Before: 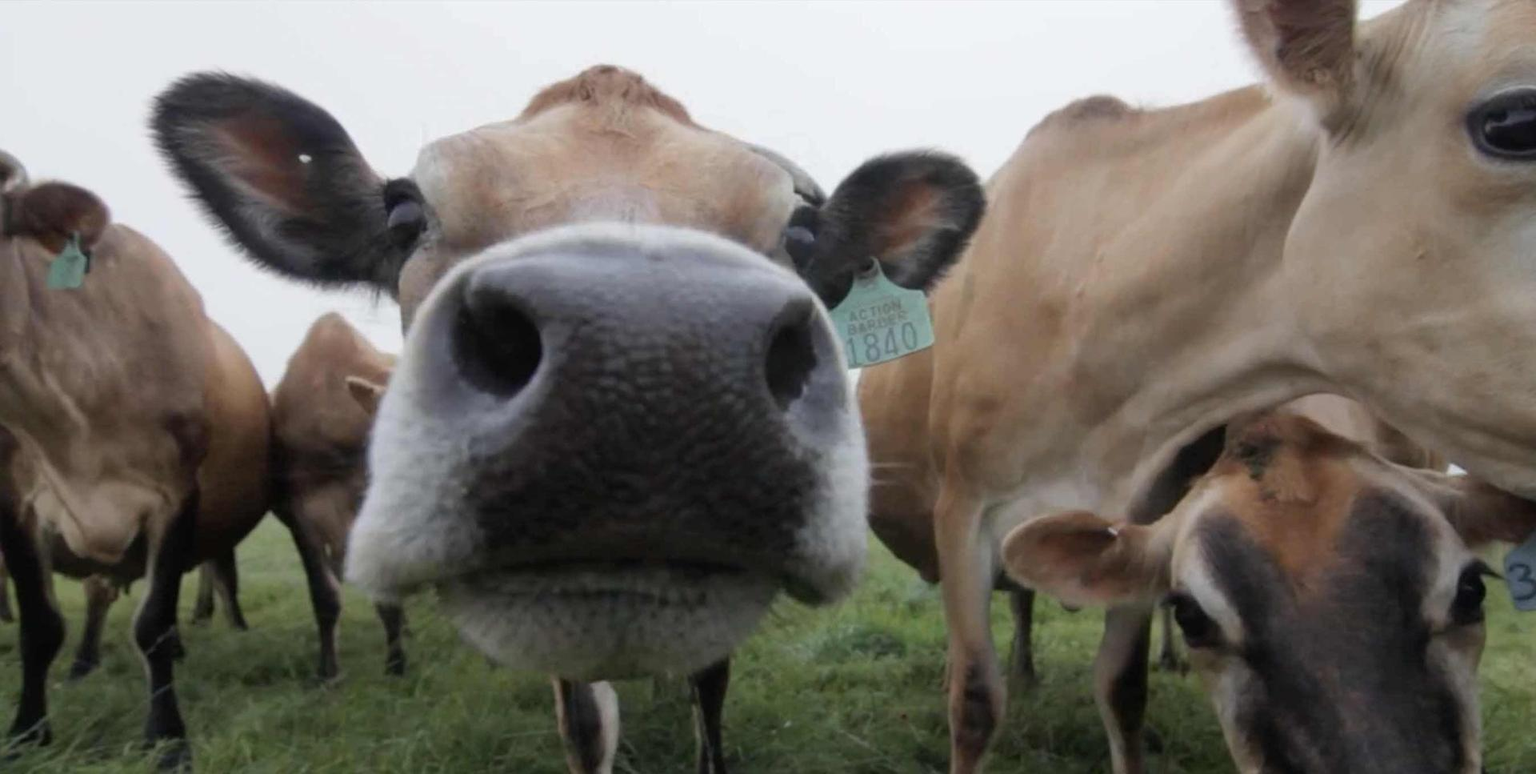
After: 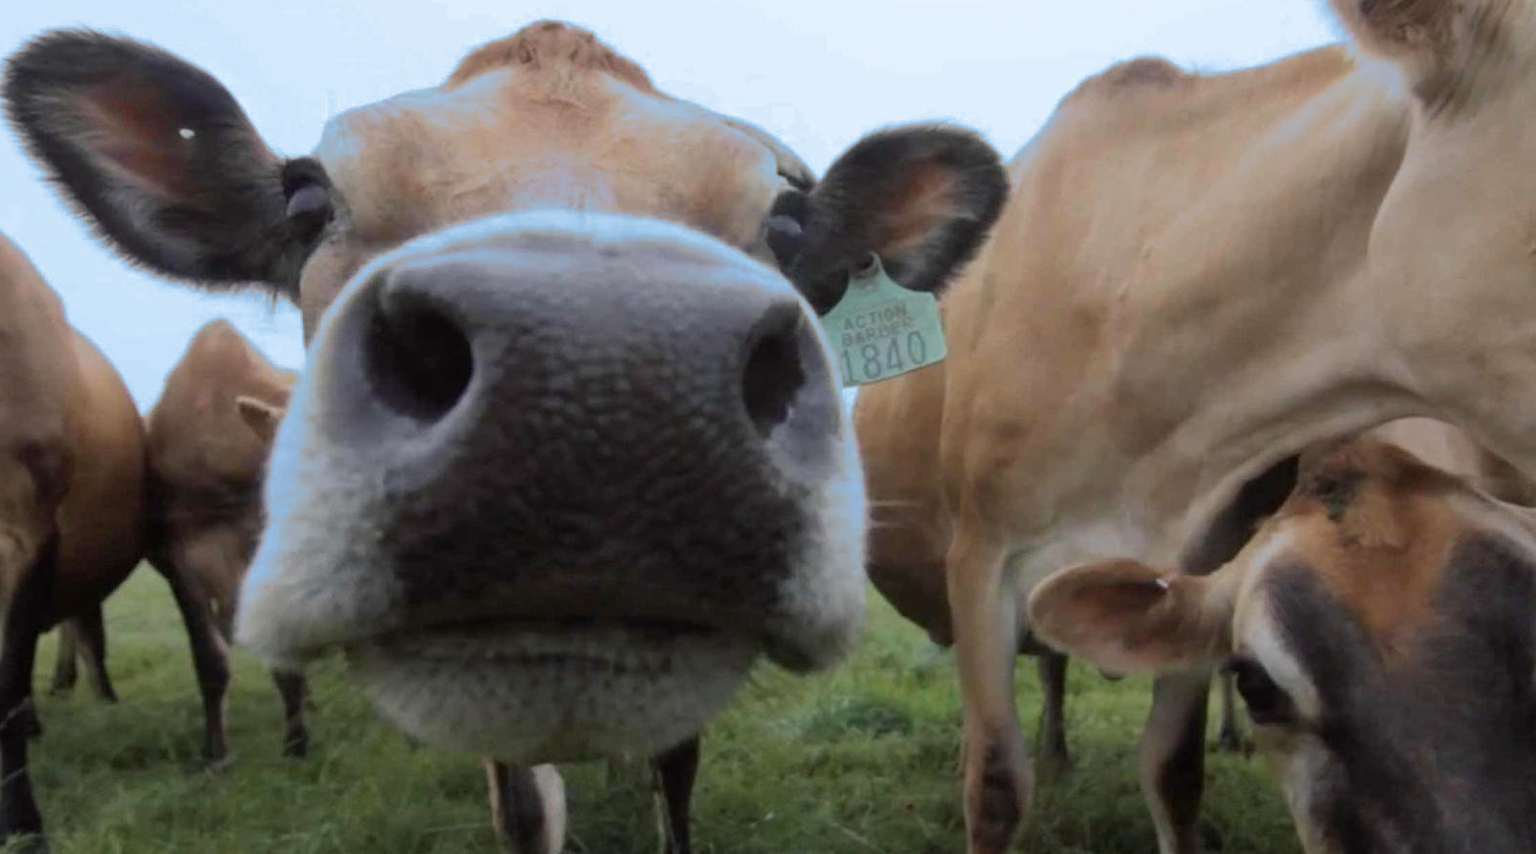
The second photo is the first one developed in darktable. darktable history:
split-toning: shadows › hue 351.18°, shadows › saturation 0.86, highlights › hue 218.82°, highlights › saturation 0.73, balance -19.167
crop: left 9.807%, top 6.259%, right 7.334%, bottom 2.177%
color balance rgb: global vibrance 20%
